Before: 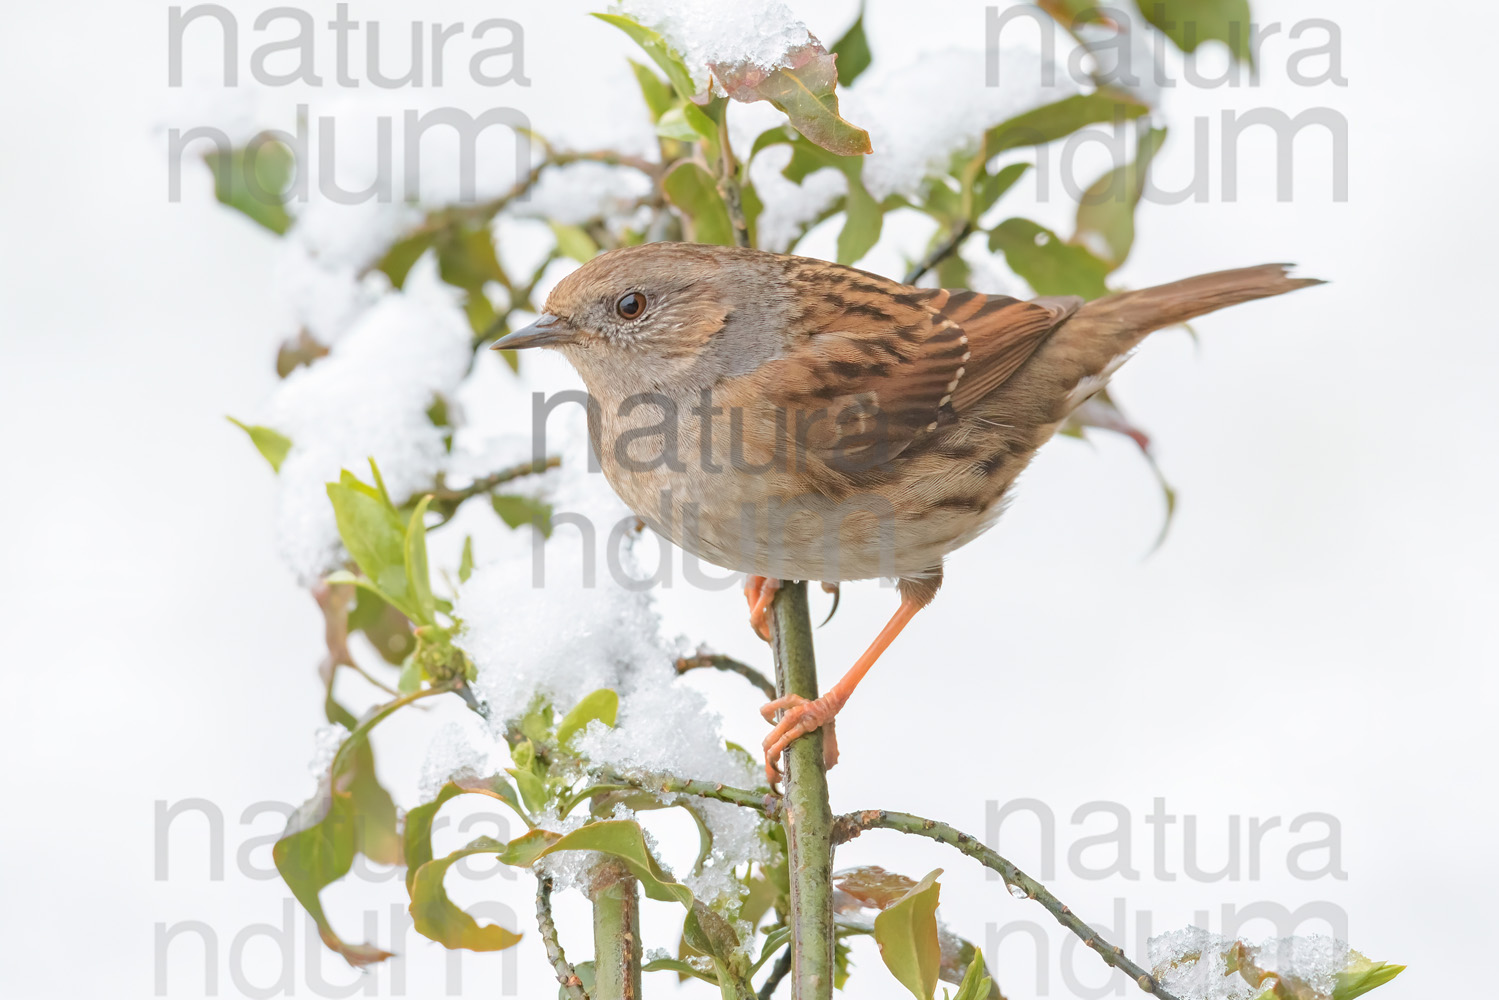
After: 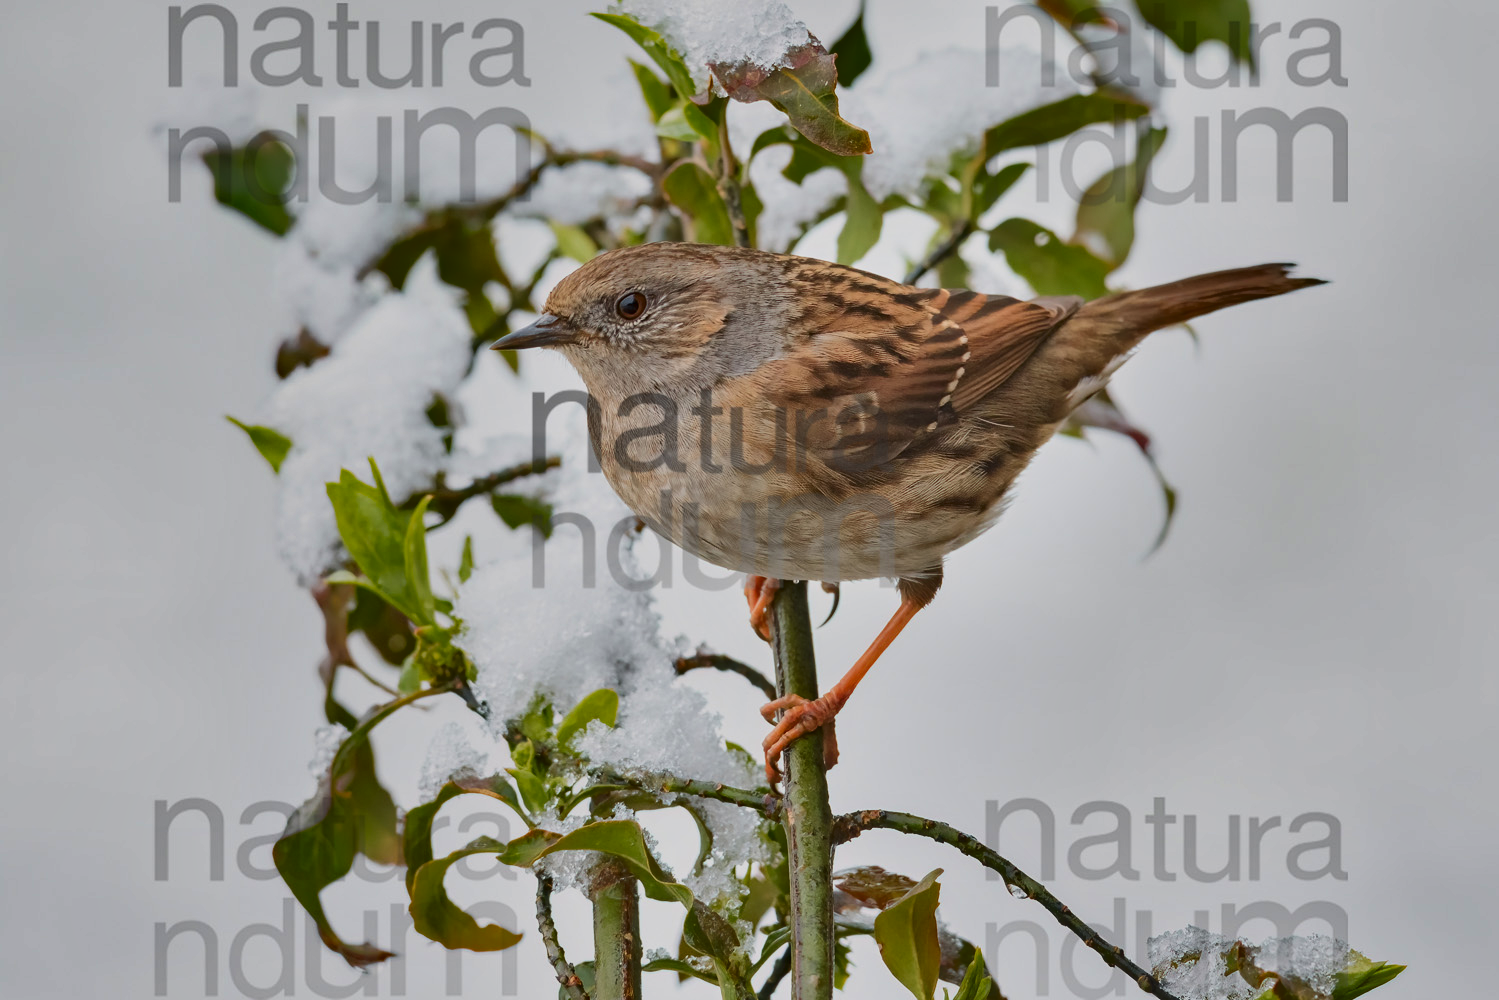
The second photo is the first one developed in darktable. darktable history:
tone curve: curves: ch0 [(0, 0) (0.003, 0.016) (0.011, 0.016) (0.025, 0.016) (0.044, 0.016) (0.069, 0.016) (0.1, 0.026) (0.136, 0.047) (0.177, 0.088) (0.224, 0.14) (0.277, 0.2) (0.335, 0.276) (0.399, 0.37) (0.468, 0.47) (0.543, 0.583) (0.623, 0.698) (0.709, 0.779) (0.801, 0.858) (0.898, 0.929) (1, 1)], color space Lab, independent channels, preserve colors none
shadows and highlights: shadows 81.87, white point adjustment -9.23, highlights -61.38, soften with gaussian
